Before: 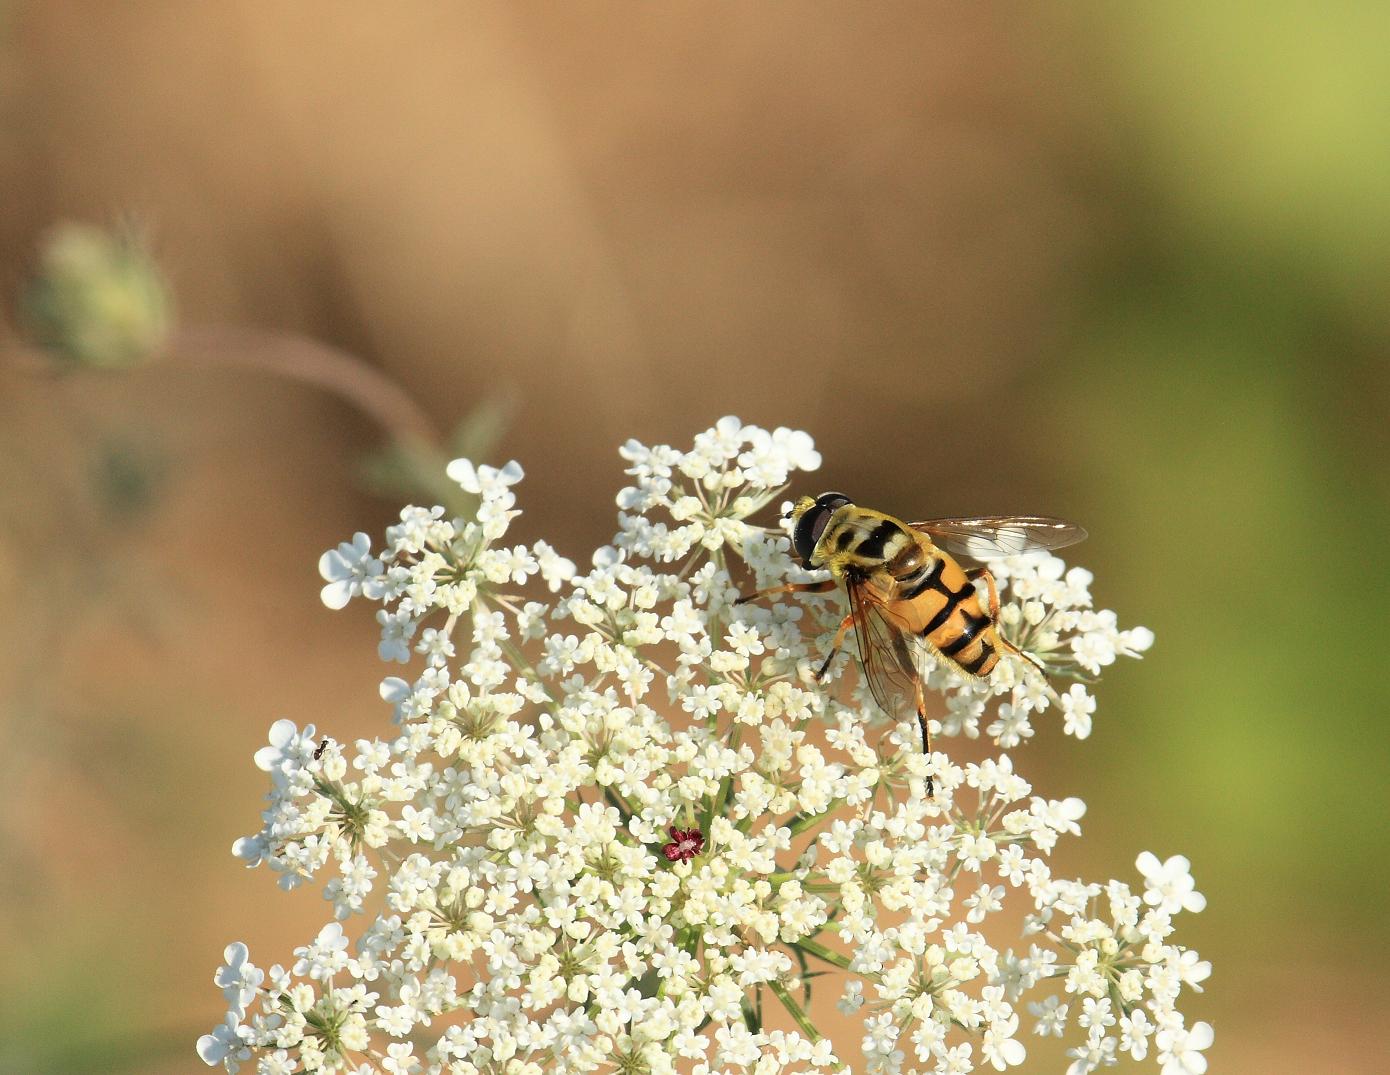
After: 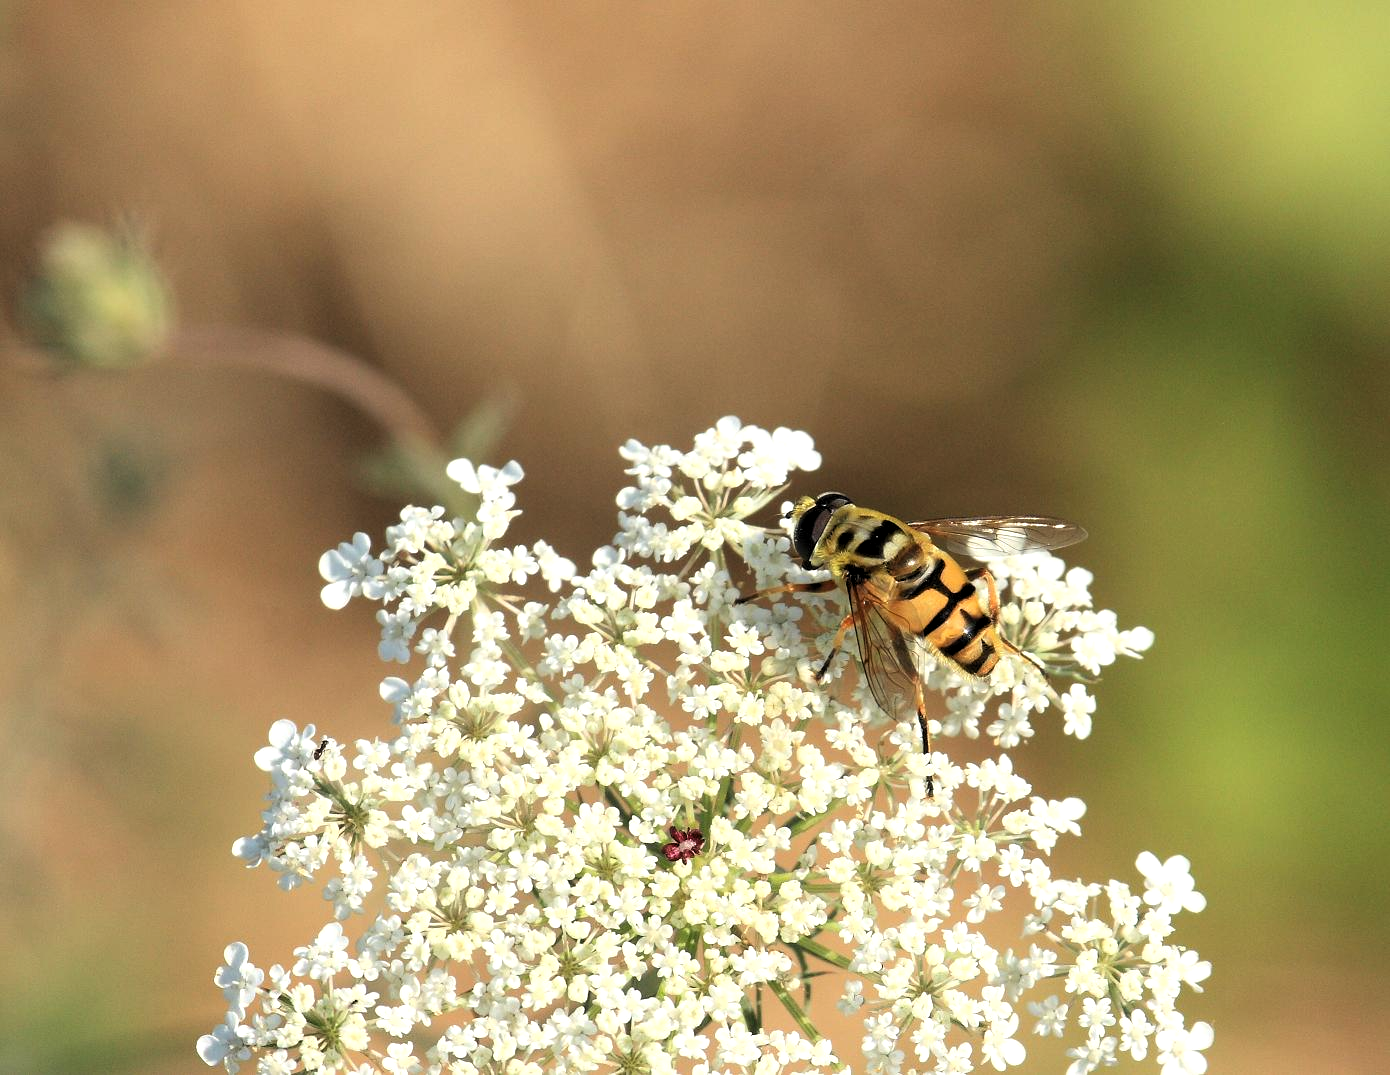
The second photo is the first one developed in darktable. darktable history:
levels: levels [0.062, 0.494, 0.925]
tone equalizer: on, module defaults
